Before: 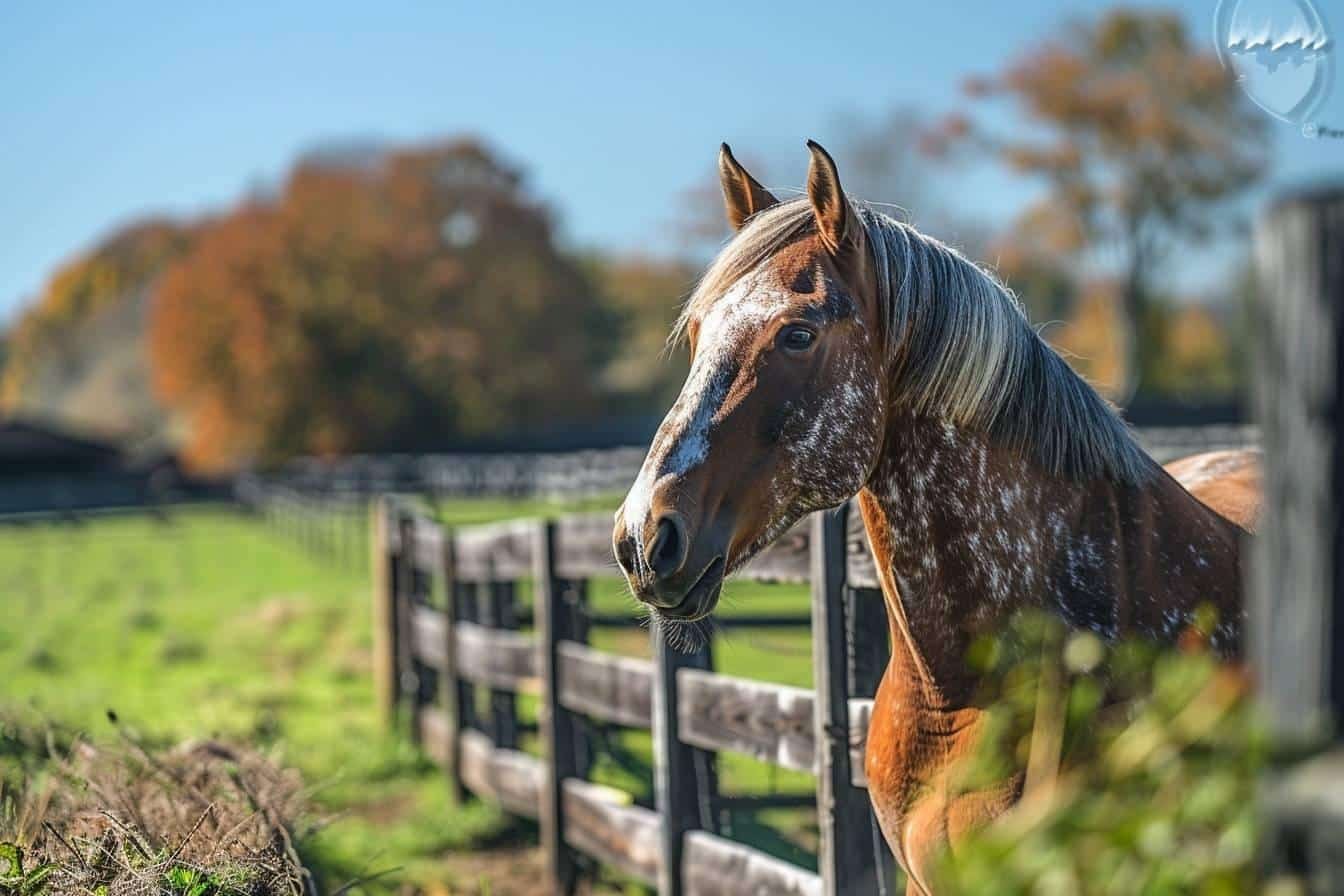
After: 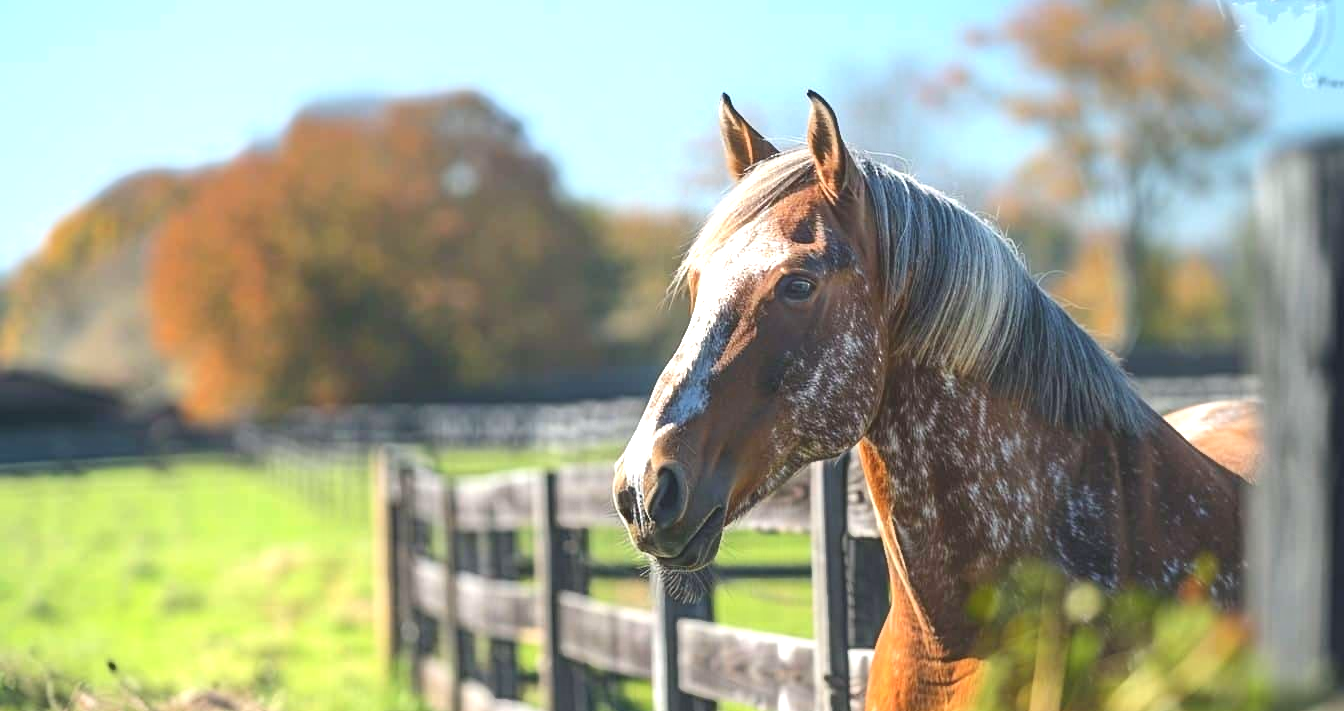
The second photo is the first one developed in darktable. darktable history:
exposure: black level correction 0, exposure 0.953 EV, compensate exposure bias true, compensate highlight preservation false
crop and rotate: top 5.667%, bottom 14.937%
contrast equalizer: octaves 7, y [[0.6 ×6], [0.55 ×6], [0 ×6], [0 ×6], [0 ×6]], mix -1
